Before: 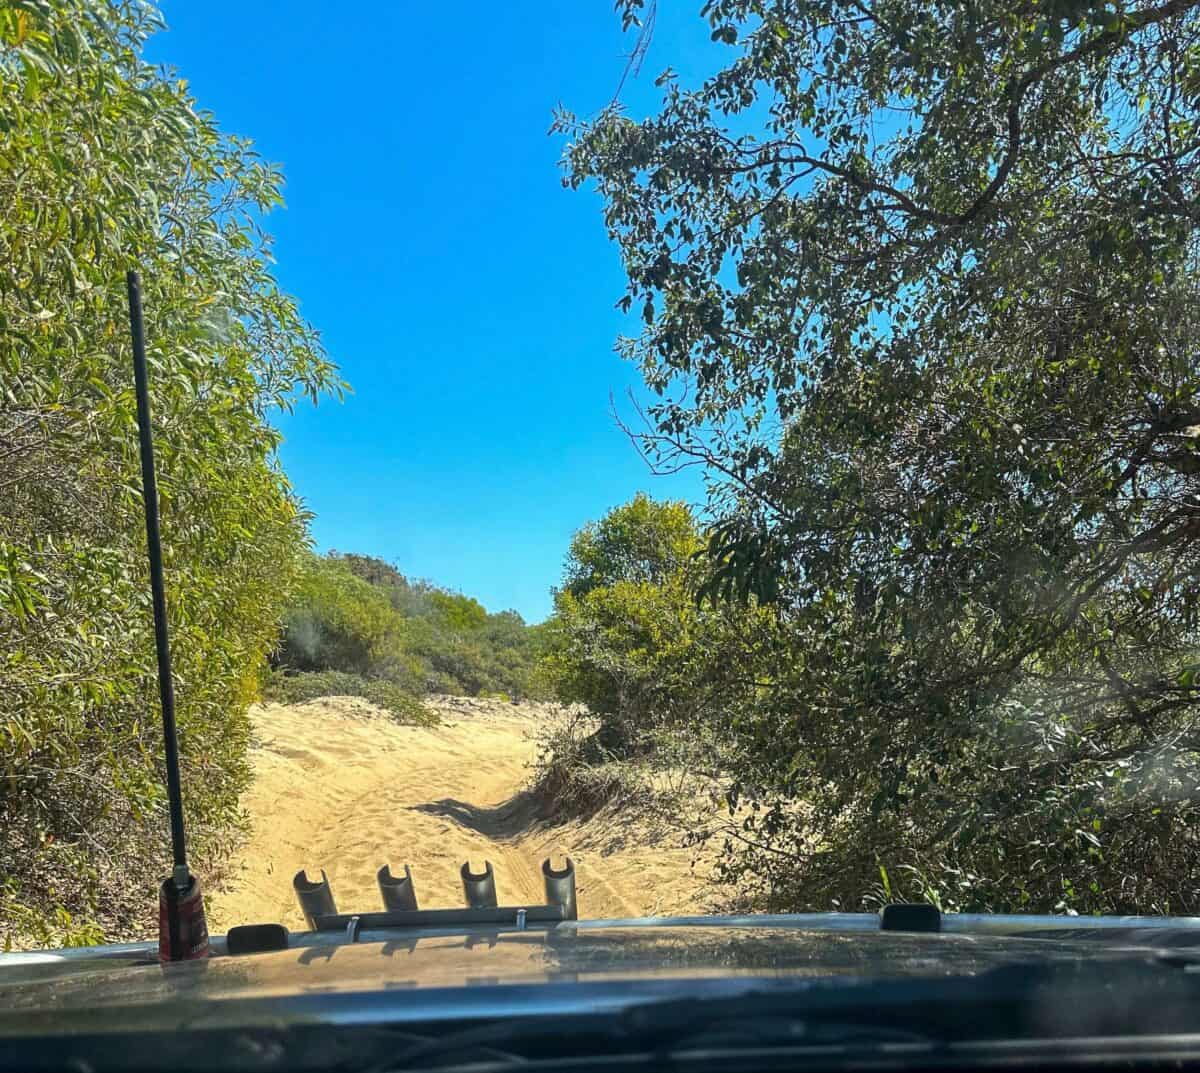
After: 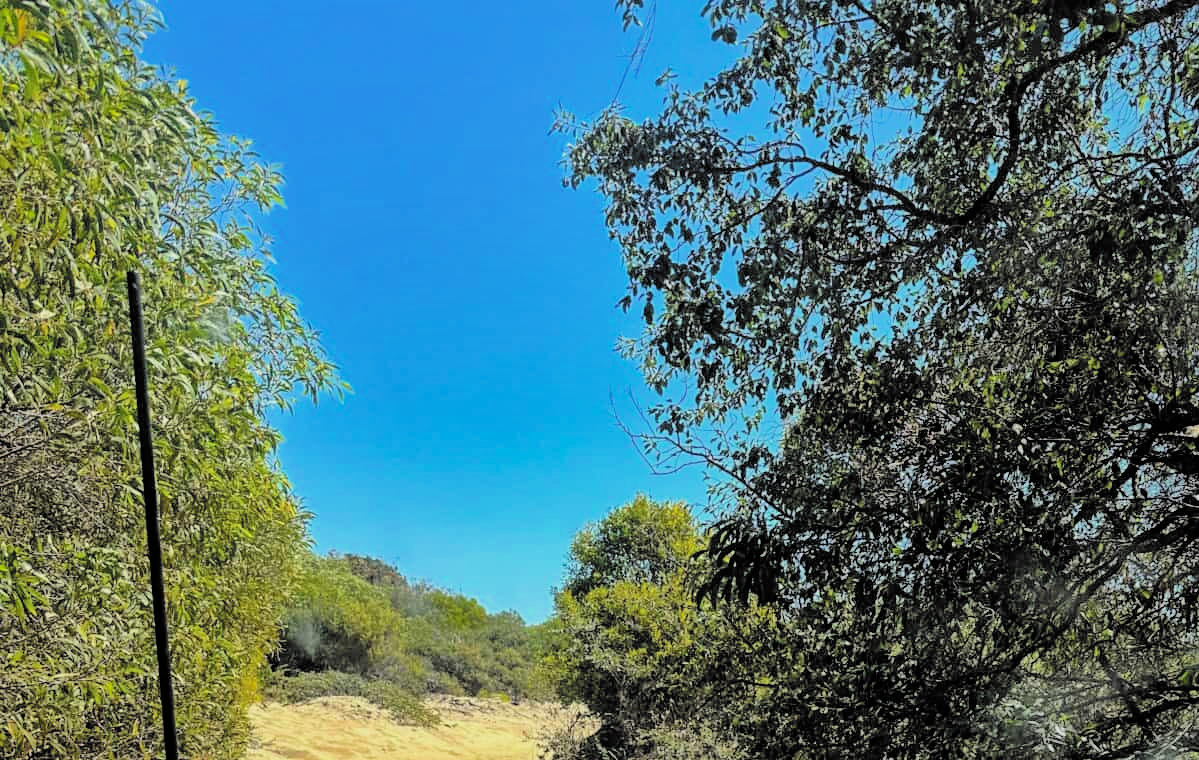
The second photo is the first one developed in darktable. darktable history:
filmic rgb: black relative exposure -5.08 EV, white relative exposure 3.98 EV, hardness 2.9, contrast 1.399, highlights saturation mix -28.83%, color science v6 (2022)
tone equalizer: -8 EV -0.408 EV, -7 EV -0.402 EV, -6 EV -0.31 EV, -5 EV -0.234 EV, -3 EV 0.249 EV, -2 EV 0.359 EV, -1 EV 0.378 EV, +0 EV 0.399 EV, luminance estimator HSV value / RGB max
crop: right 0.001%, bottom 29.083%
shadows and highlights: shadows 39.93, highlights -59.7
